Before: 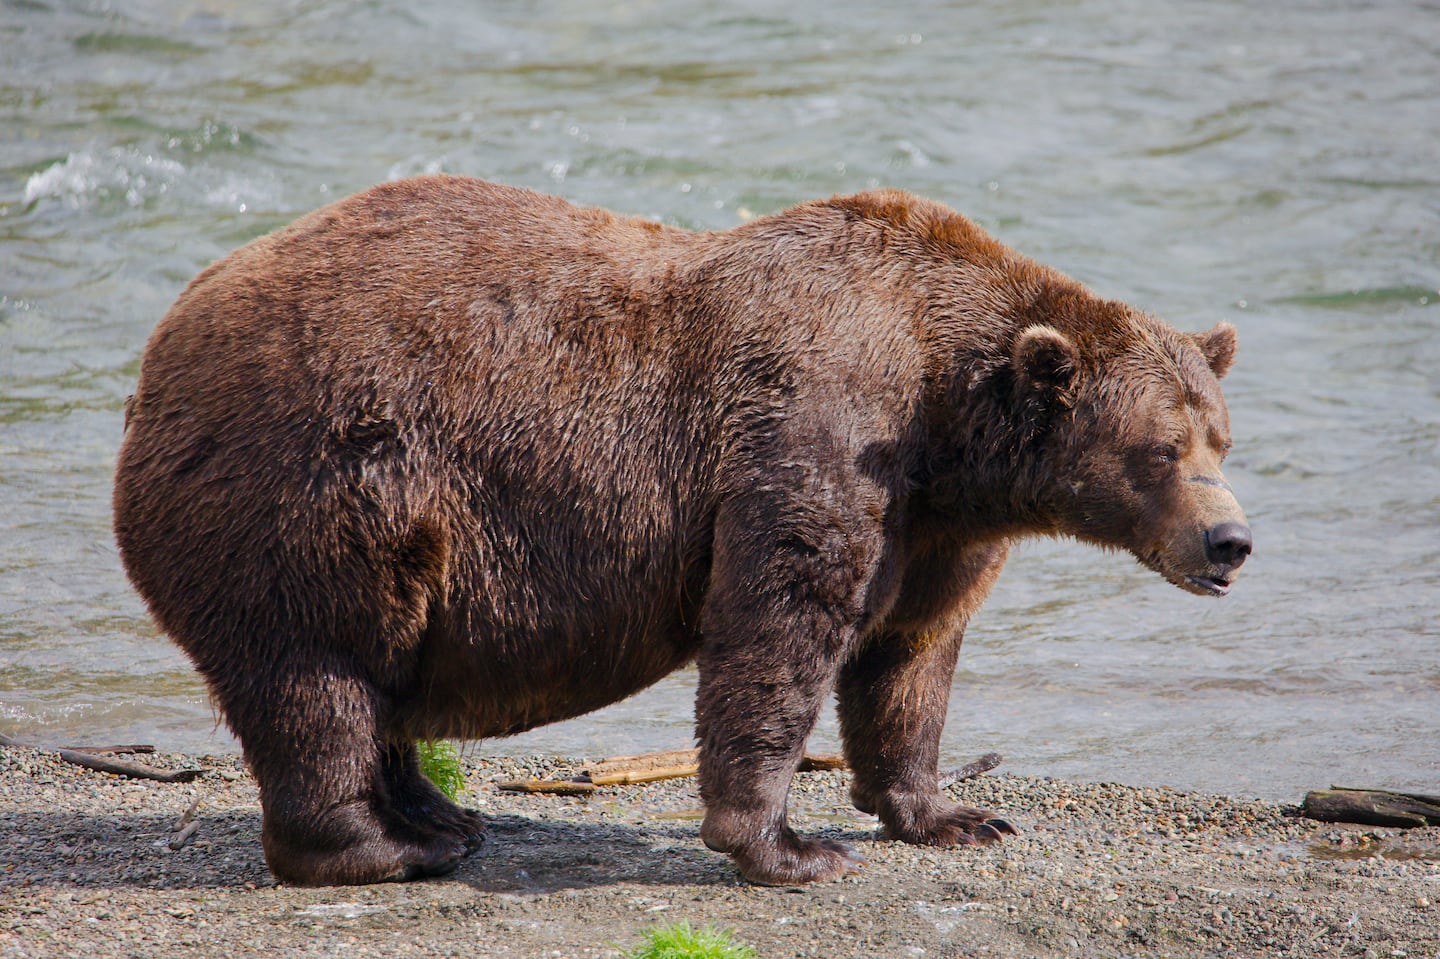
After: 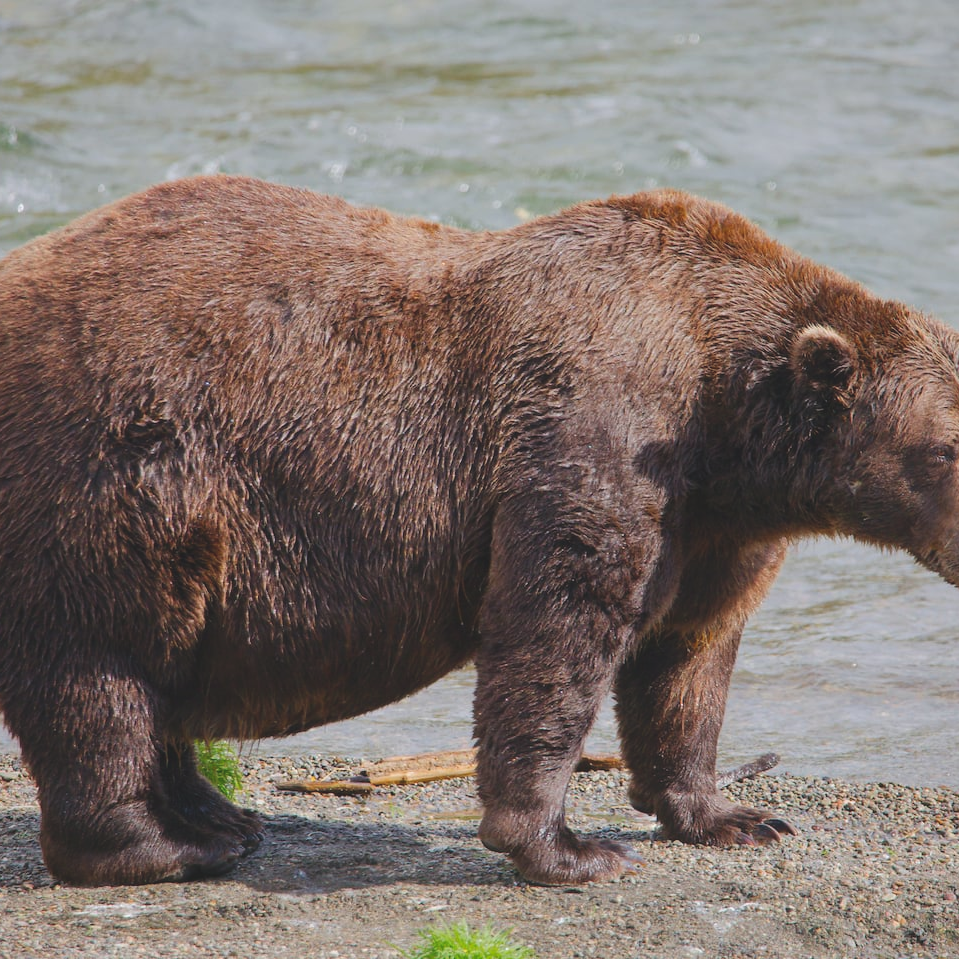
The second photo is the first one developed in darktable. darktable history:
crop and rotate: left 15.441%, right 17.947%
contrast brightness saturation: contrast -0.112
exposure: black level correction -0.008, exposure 0.072 EV, compensate highlight preservation false
